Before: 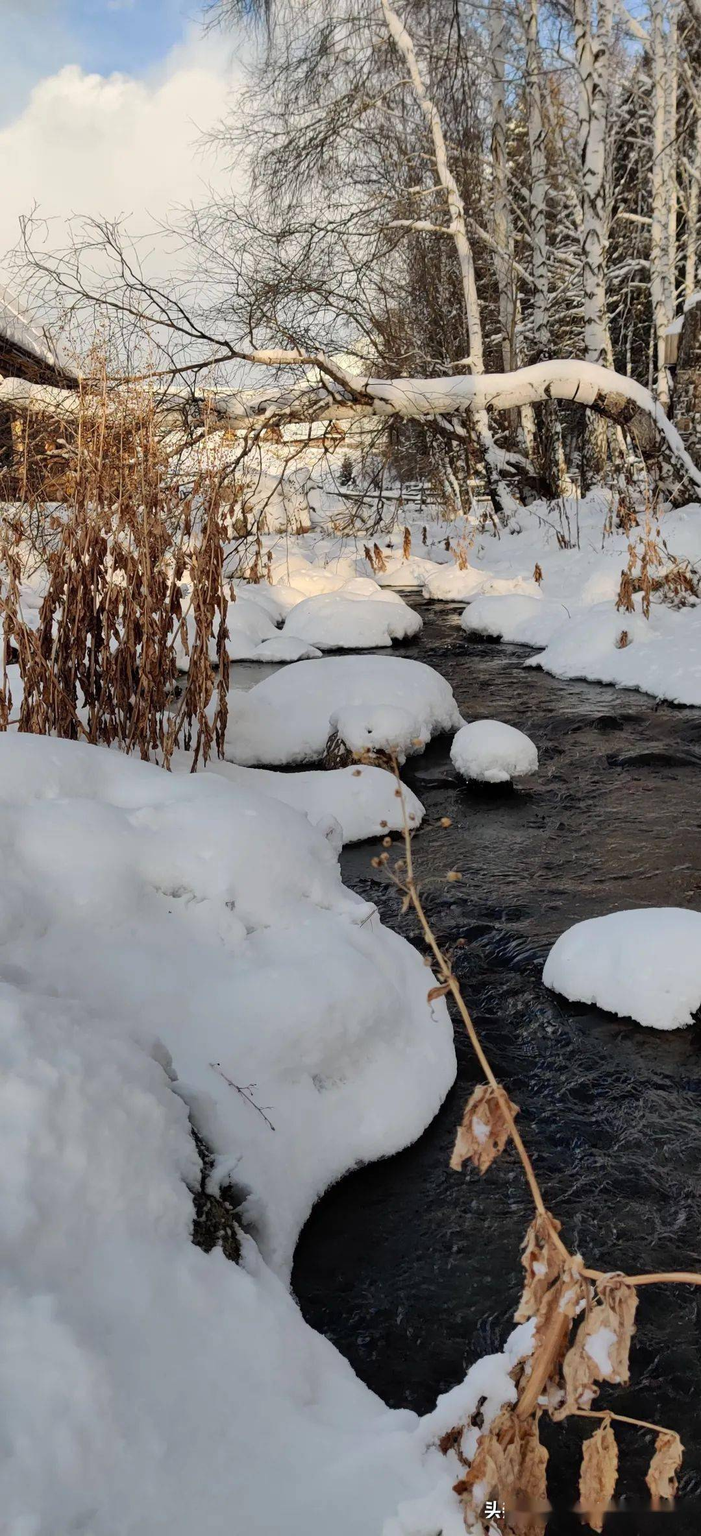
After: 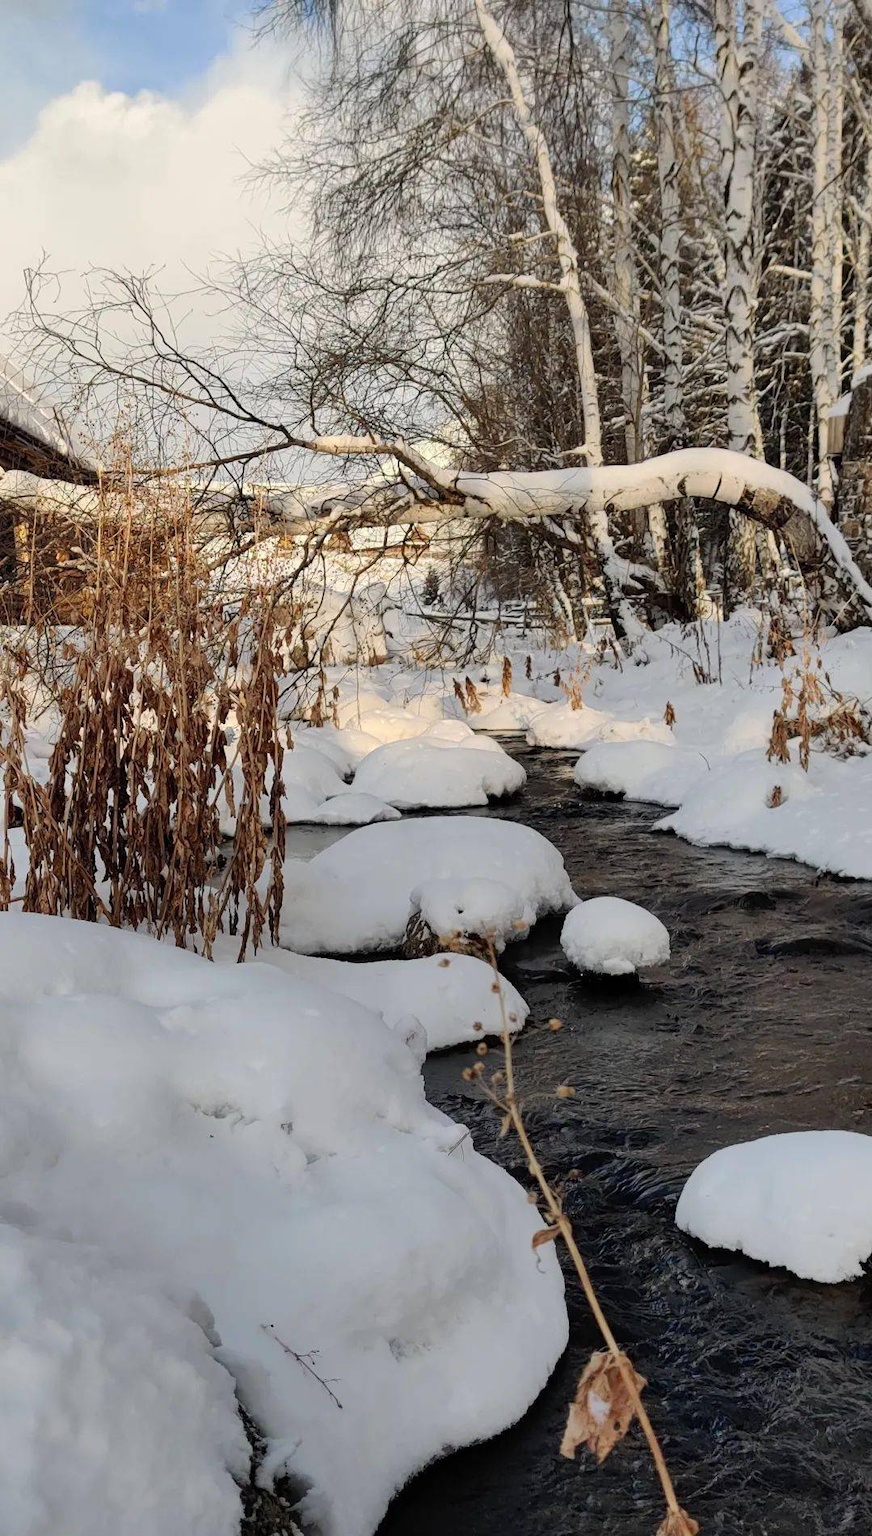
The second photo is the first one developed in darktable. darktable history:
crop: bottom 19.68%
